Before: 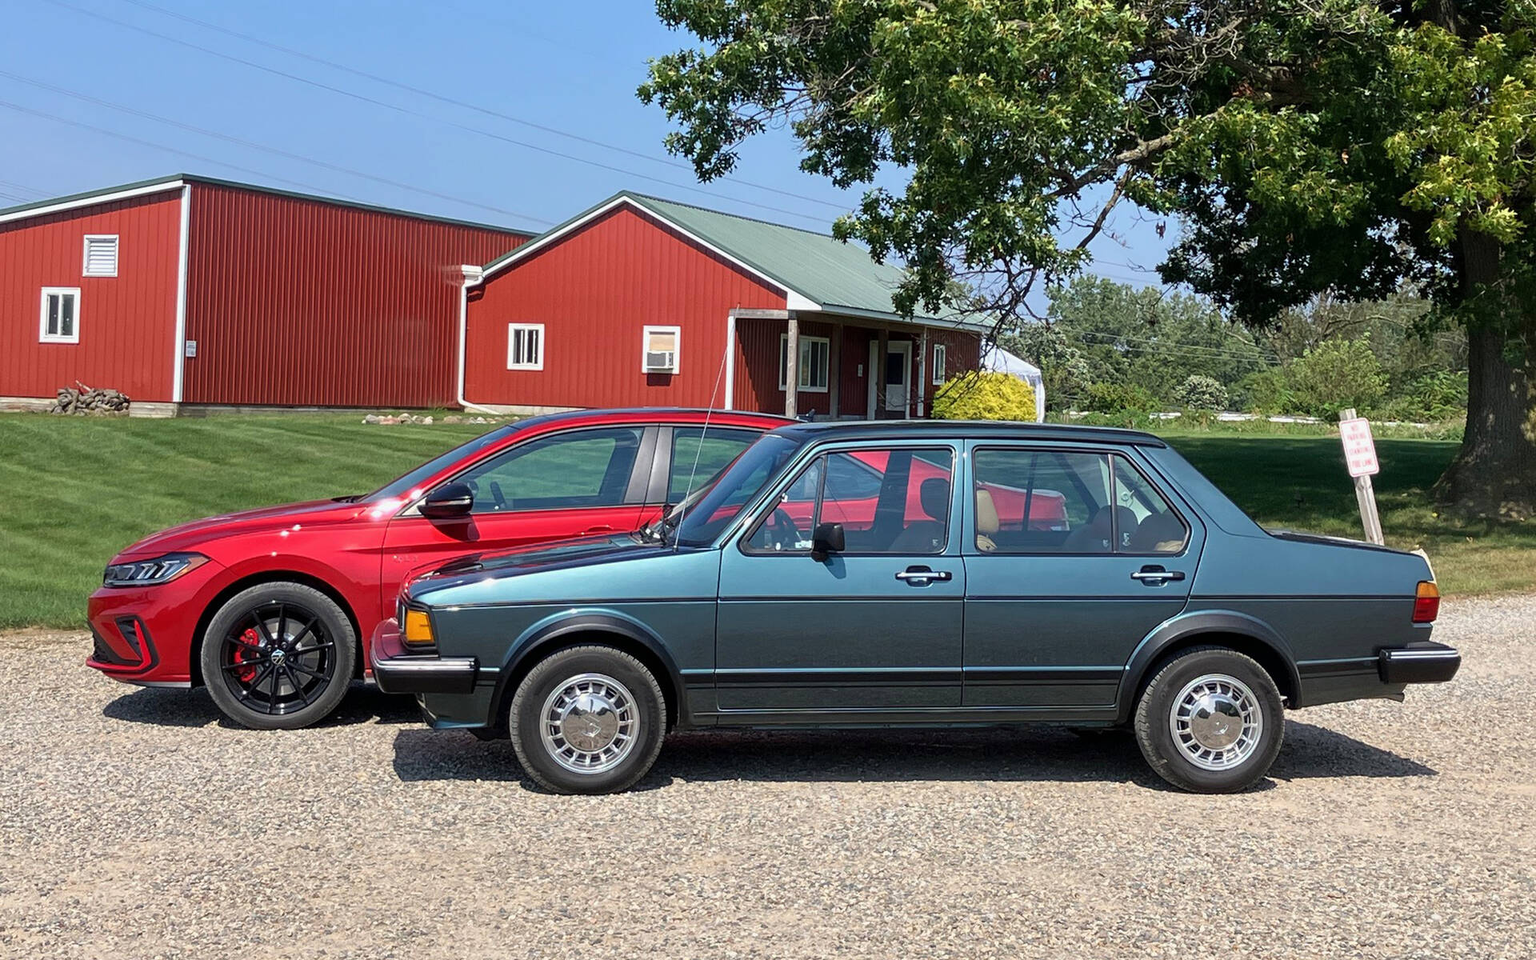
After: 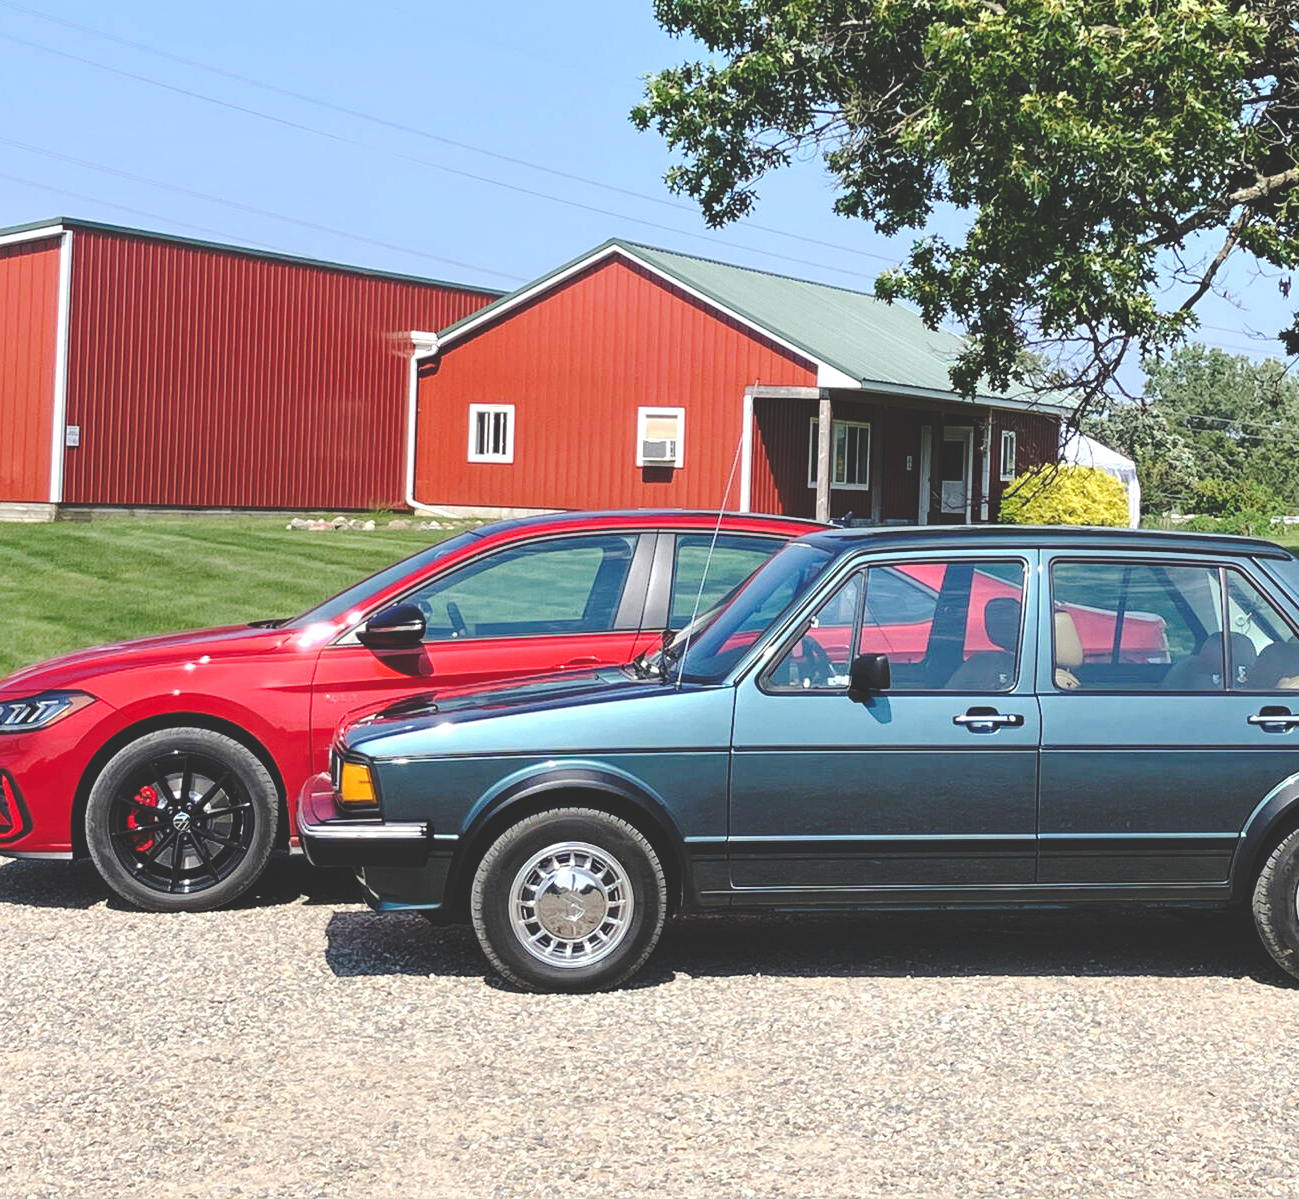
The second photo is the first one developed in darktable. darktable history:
crop and rotate: left 8.655%, right 23.664%
tone equalizer: -8 EV -0.385 EV, -7 EV -0.375 EV, -6 EV -0.295 EV, -5 EV -0.196 EV, -3 EV 0.203 EV, -2 EV 0.34 EV, -1 EV 0.399 EV, +0 EV 0.391 EV
base curve: curves: ch0 [(0, 0.024) (0.055, 0.065) (0.121, 0.166) (0.236, 0.319) (0.693, 0.726) (1, 1)], preserve colors none
